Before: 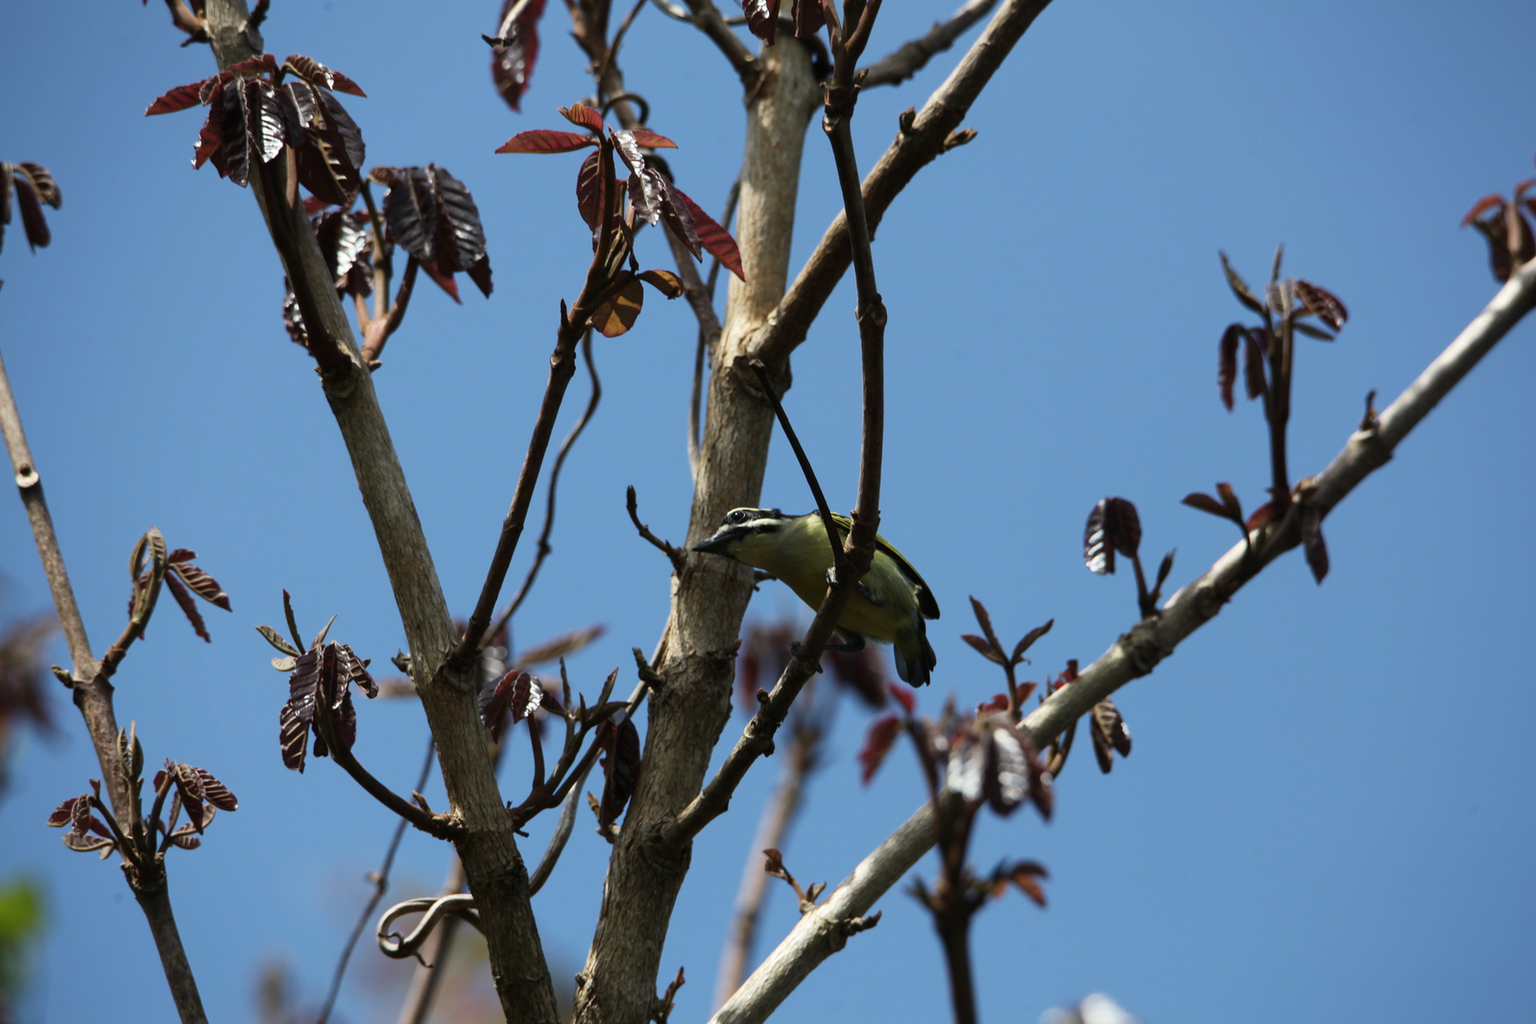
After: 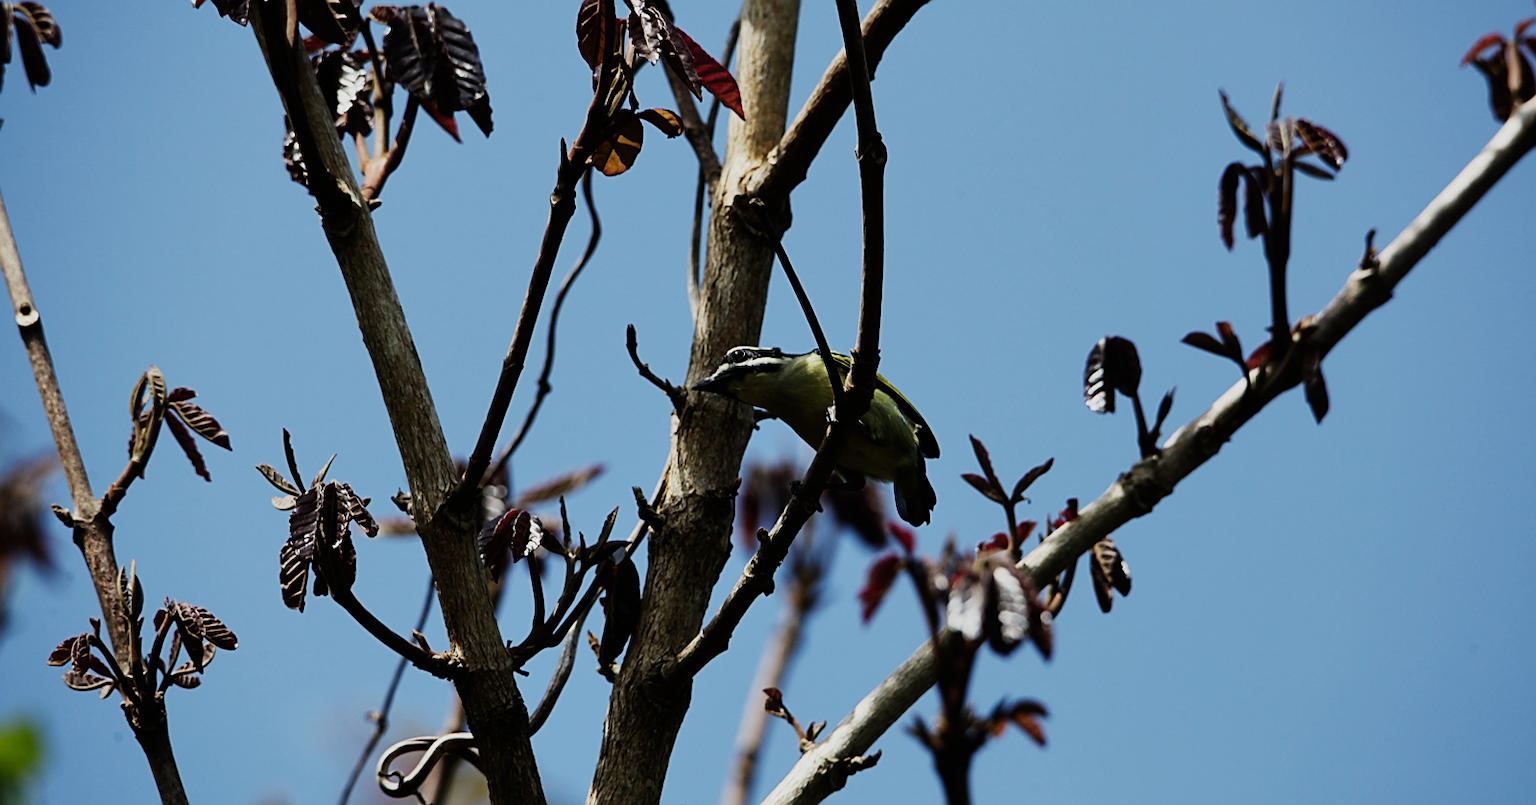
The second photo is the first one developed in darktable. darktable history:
crop and rotate: top 15.774%, bottom 5.506%
sigmoid: contrast 1.7, skew -0.2, preserve hue 0%, red attenuation 0.1, red rotation 0.035, green attenuation 0.1, green rotation -0.017, blue attenuation 0.15, blue rotation -0.052, base primaries Rec2020
sharpen: on, module defaults
shadows and highlights: shadows 37.27, highlights -28.18, soften with gaussian
